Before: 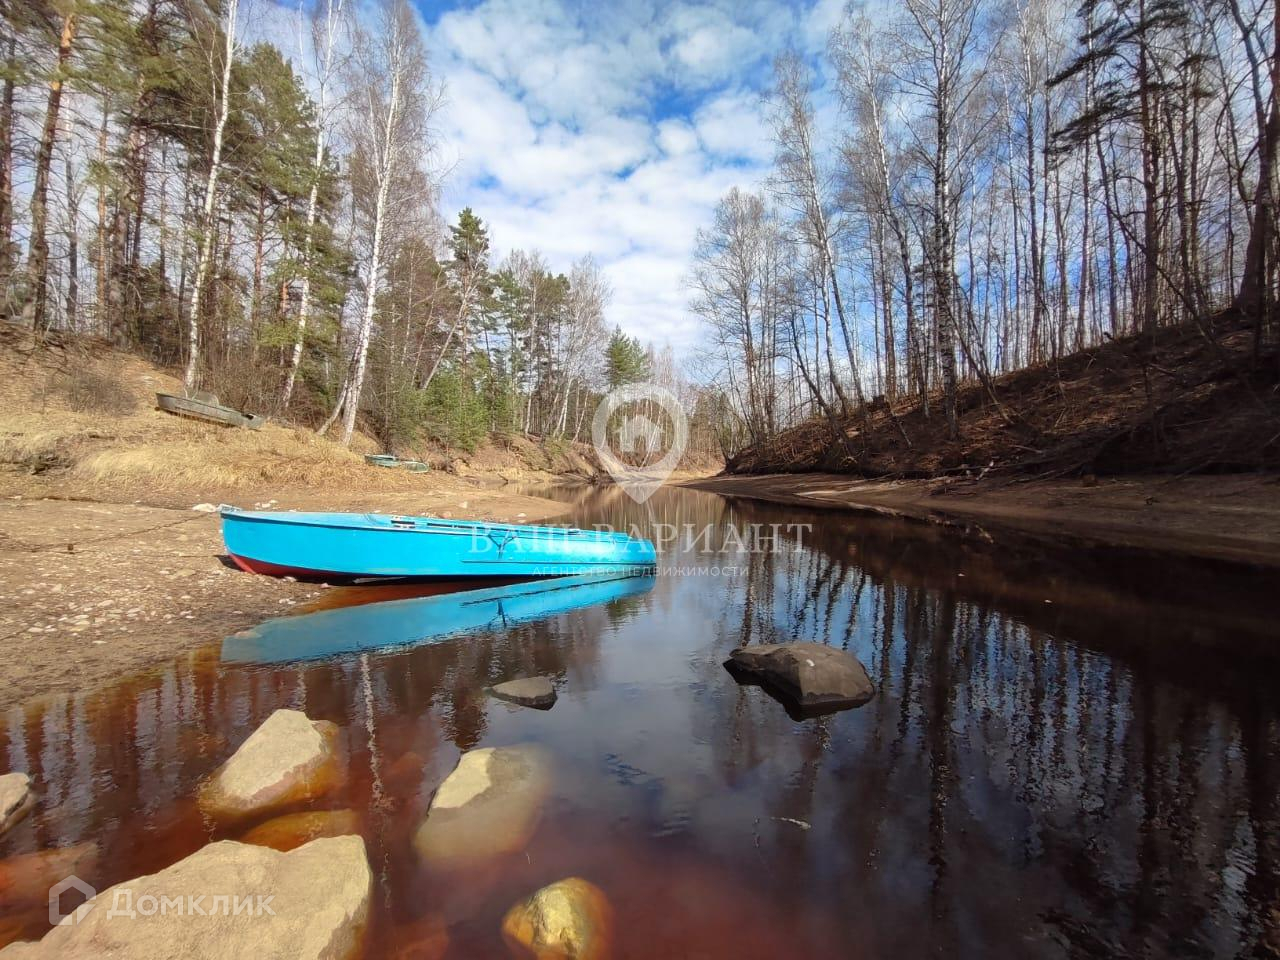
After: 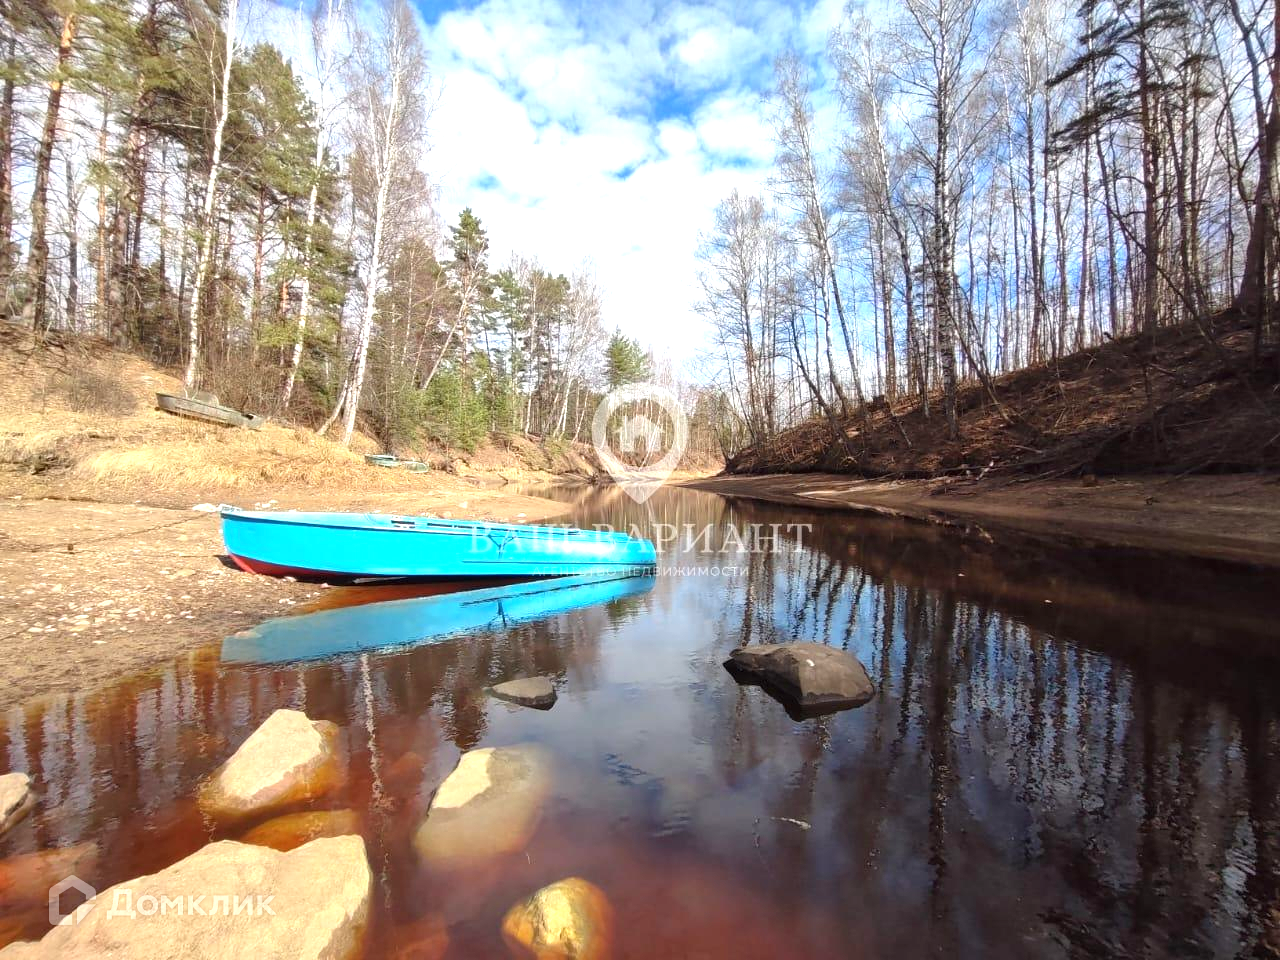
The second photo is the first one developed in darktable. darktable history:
exposure: exposure 0.782 EV, compensate highlight preservation false
